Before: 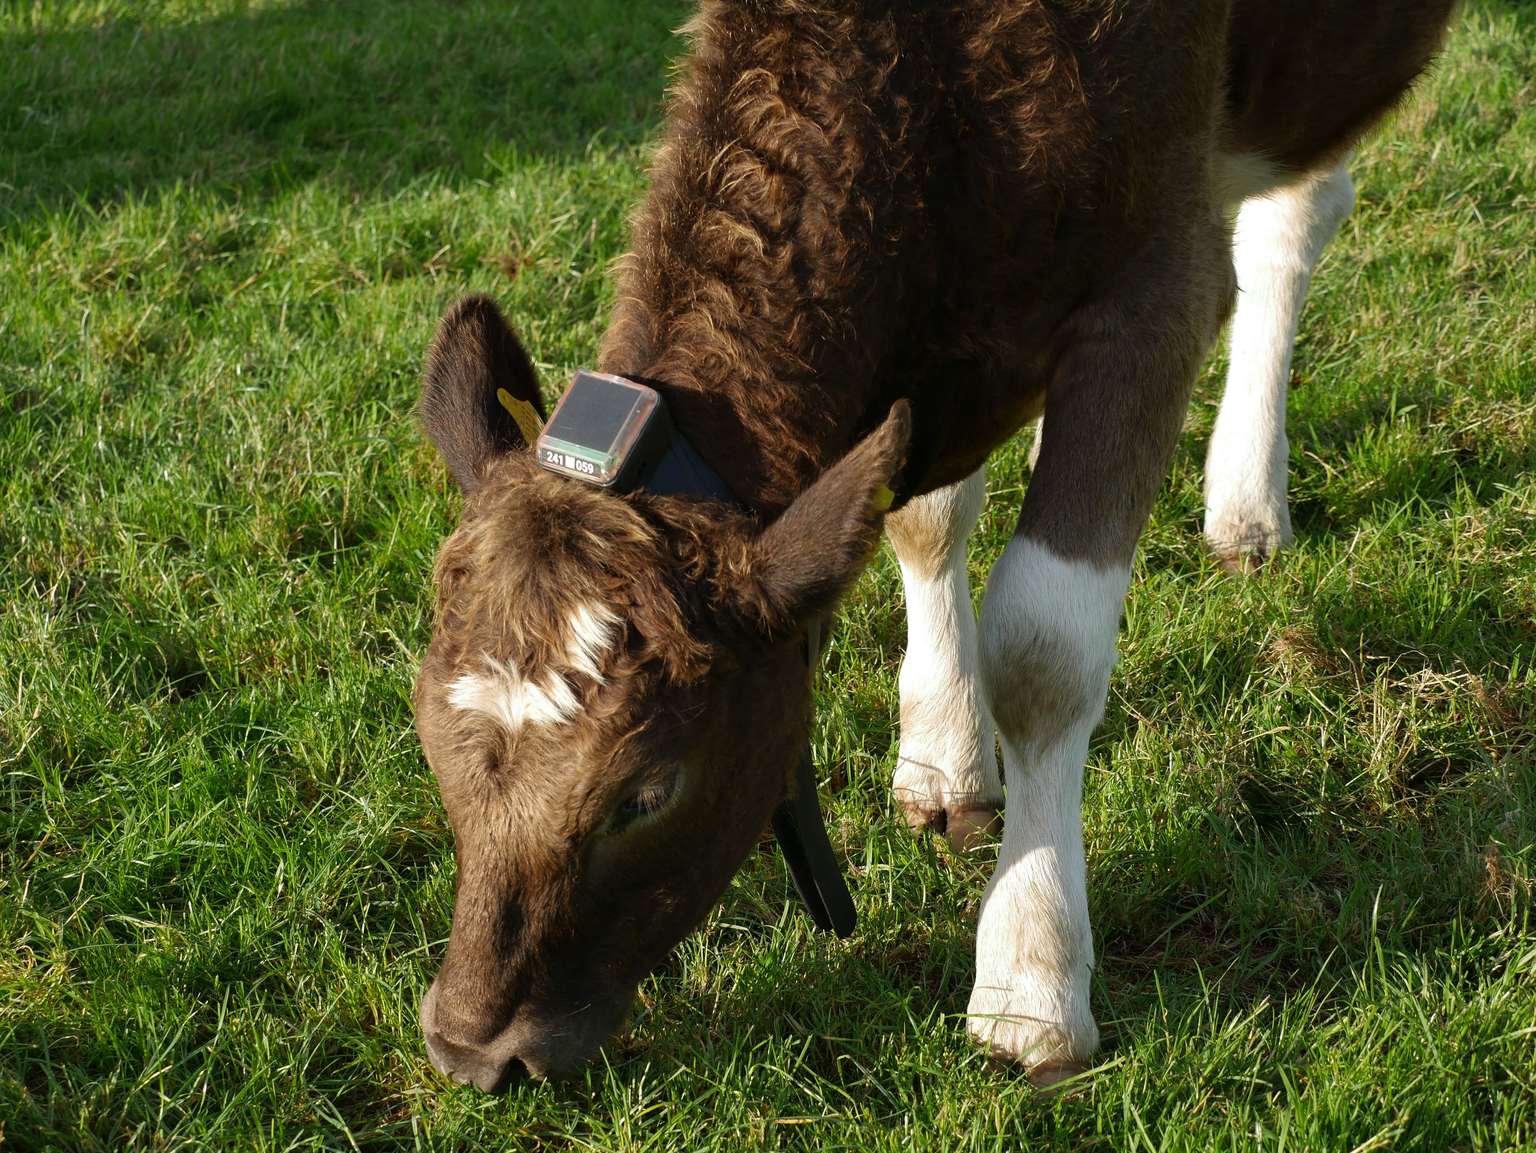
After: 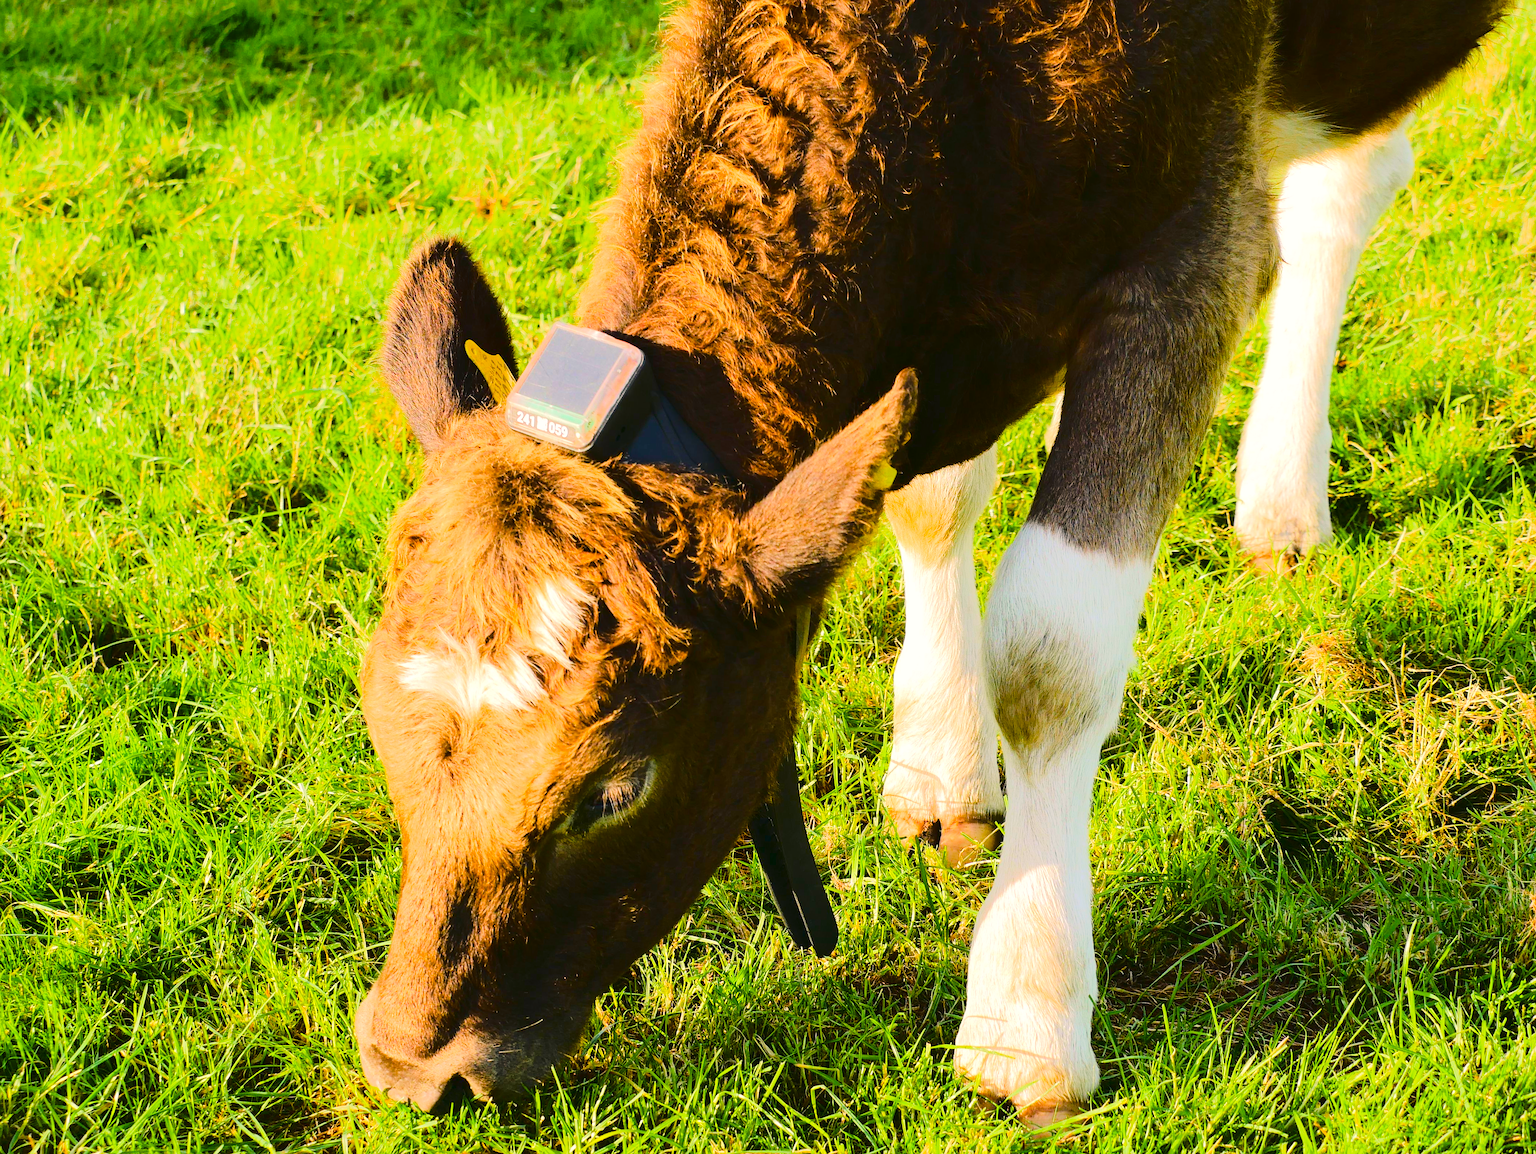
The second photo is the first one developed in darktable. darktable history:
sharpen: amount 0.212
exposure: exposure 0.748 EV, compensate highlight preservation false
color balance rgb: highlights gain › chroma 2.073%, highlights gain › hue 46.77°, perceptual saturation grading › global saturation 45.004%, perceptual saturation grading › highlights -25.753%, perceptual saturation grading › shadows 49.649%, perceptual brilliance grading › mid-tones 9.444%, perceptual brilliance grading › shadows 15.462%, global vibrance 20%
crop and rotate: angle -2.1°, left 3.096%, top 3.894%, right 1.39%, bottom 0.473%
tone equalizer: -7 EV 0.141 EV, -6 EV 0.588 EV, -5 EV 1.17 EV, -4 EV 1.3 EV, -3 EV 1.12 EV, -2 EV 0.6 EV, -1 EV 0.16 EV, edges refinement/feathering 500, mask exposure compensation -1.57 EV, preserve details no
tone curve: curves: ch0 [(0, 0.032) (0.094, 0.08) (0.265, 0.208) (0.41, 0.417) (0.498, 0.496) (0.638, 0.673) (0.819, 0.841) (0.96, 0.899)]; ch1 [(0, 0) (0.161, 0.092) (0.37, 0.302) (0.417, 0.434) (0.495, 0.498) (0.576, 0.589) (0.725, 0.765) (1, 1)]; ch2 [(0, 0) (0.352, 0.403) (0.45, 0.469) (0.521, 0.515) (0.59, 0.579) (1, 1)], color space Lab, linked channels, preserve colors none
